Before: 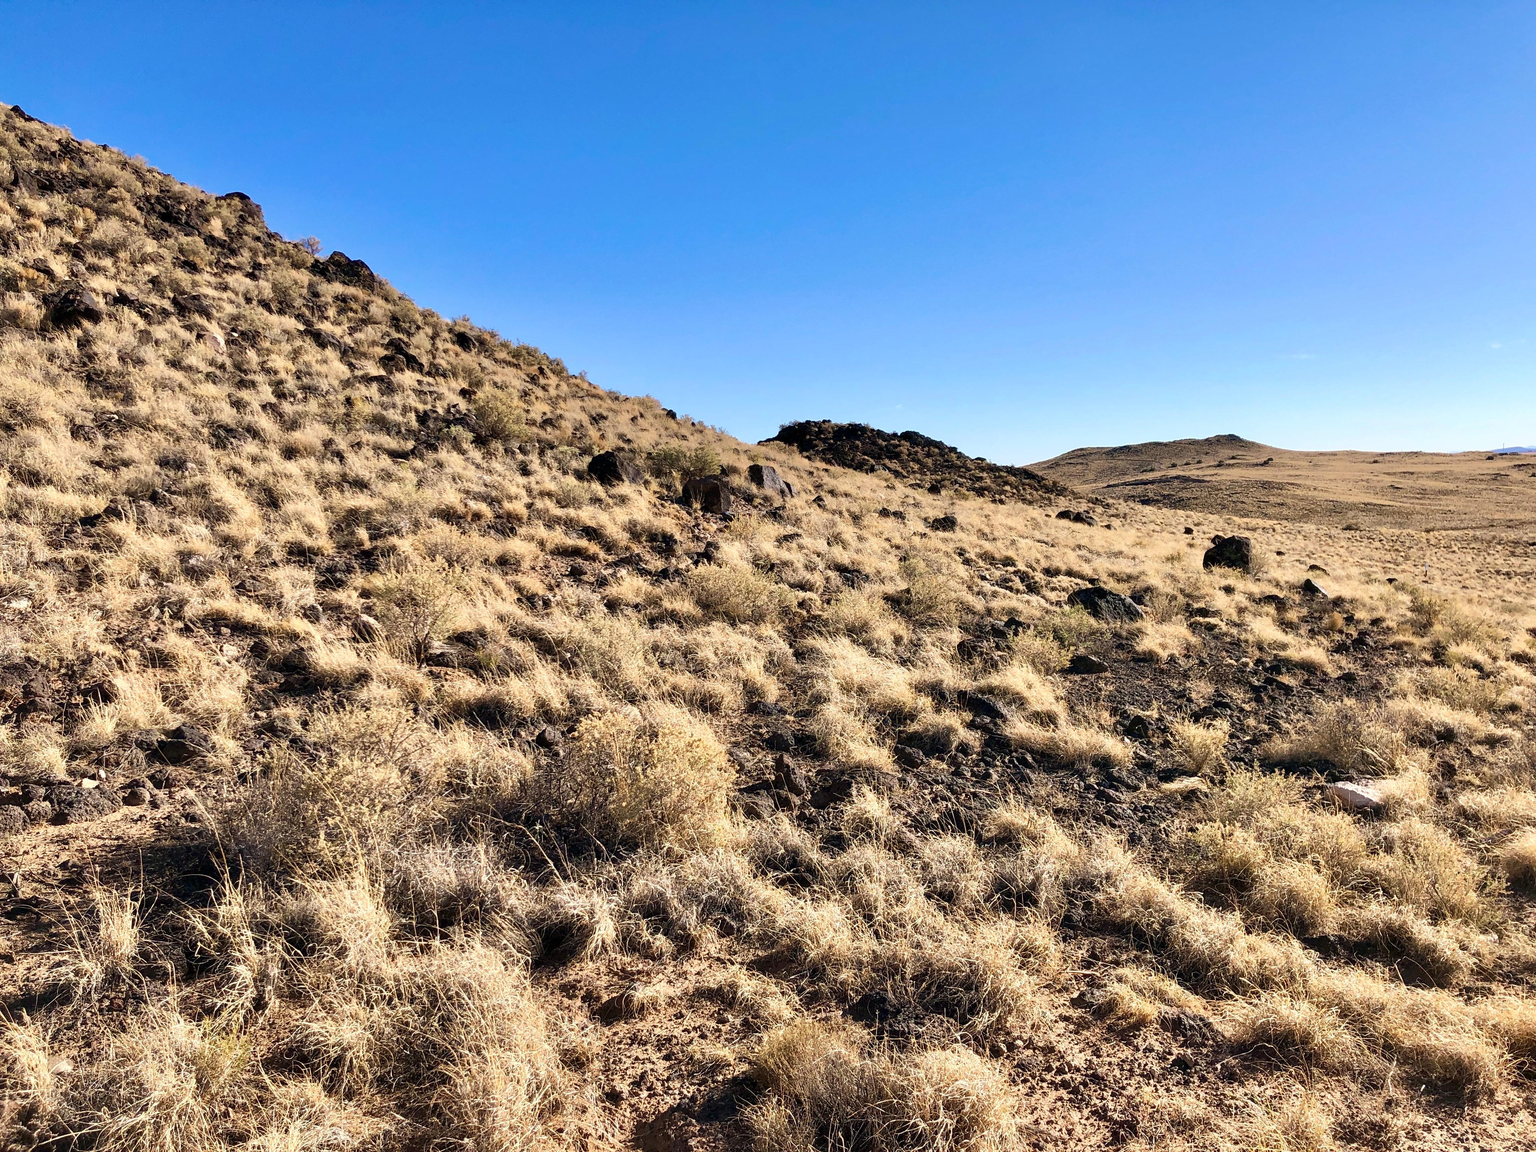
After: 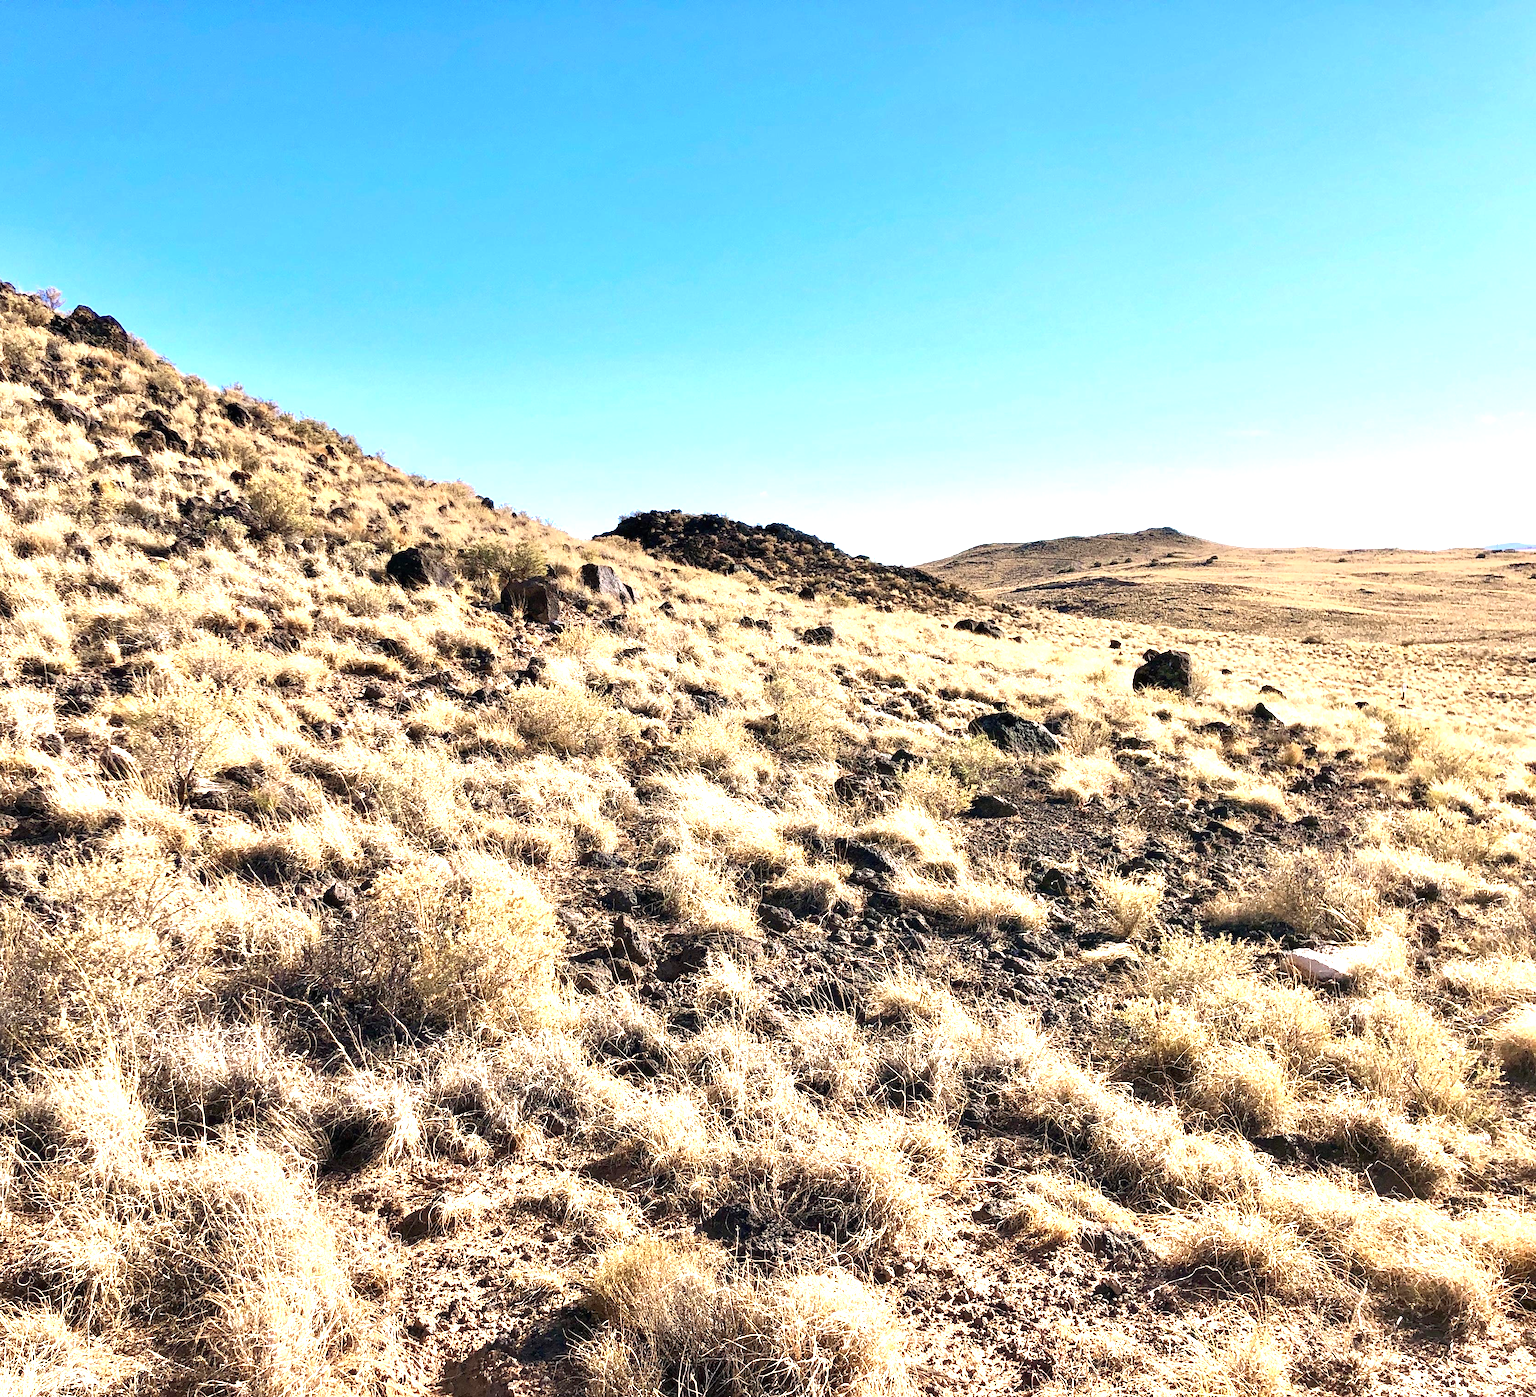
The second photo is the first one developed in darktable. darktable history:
white balance: emerald 1
color balance rgb: perceptual saturation grading › global saturation -1%
crop: left 17.582%, bottom 0.031%
exposure: black level correction 0, exposure 1.1 EV, compensate exposure bias true, compensate highlight preservation false
